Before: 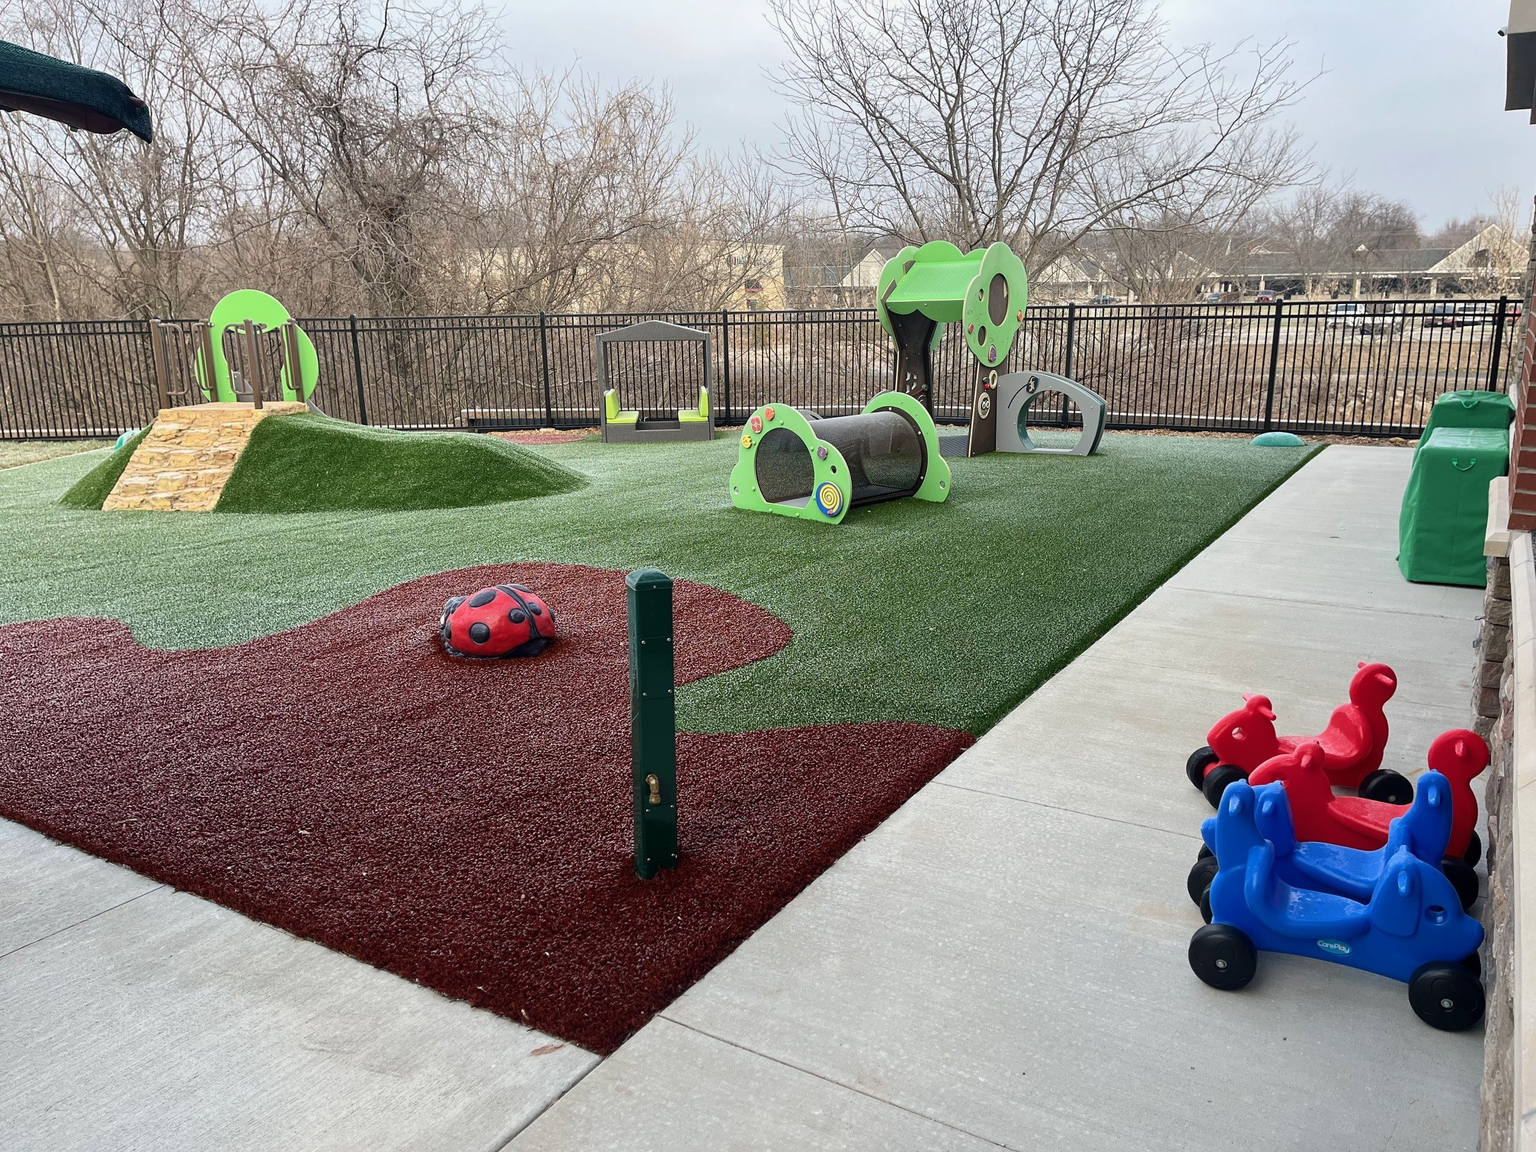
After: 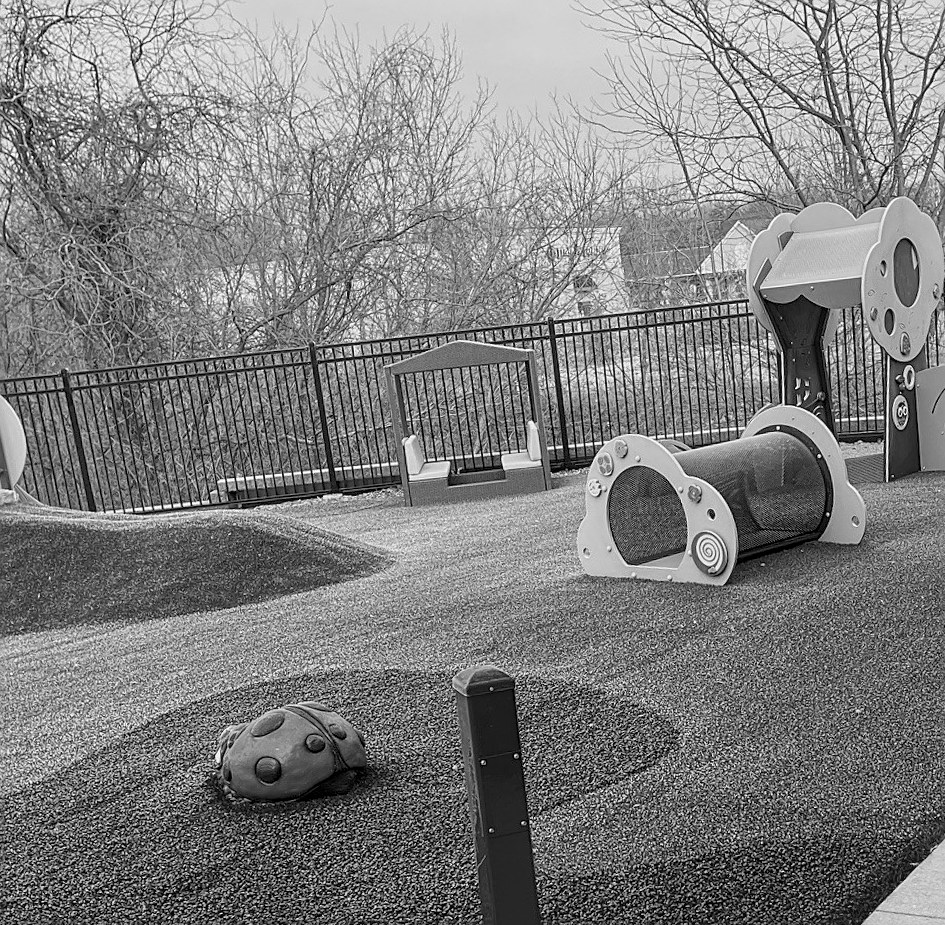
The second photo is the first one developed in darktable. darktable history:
crop: left 20.248%, top 10.86%, right 35.675%, bottom 34.321%
color correction: highlights a* 0.207, highlights b* 2.7, shadows a* -0.874, shadows b* -4.78
sharpen: on, module defaults
monochrome: on, module defaults
local contrast: detail 117%
exposure: compensate highlight preservation false
rotate and perspective: rotation -5.2°, automatic cropping off
color balance rgb: shadows lift › chroma 1%, shadows lift › hue 113°, highlights gain › chroma 0.2%, highlights gain › hue 333°, perceptual saturation grading › global saturation 20%, perceptual saturation grading › highlights -50%, perceptual saturation grading › shadows 25%, contrast -10%
